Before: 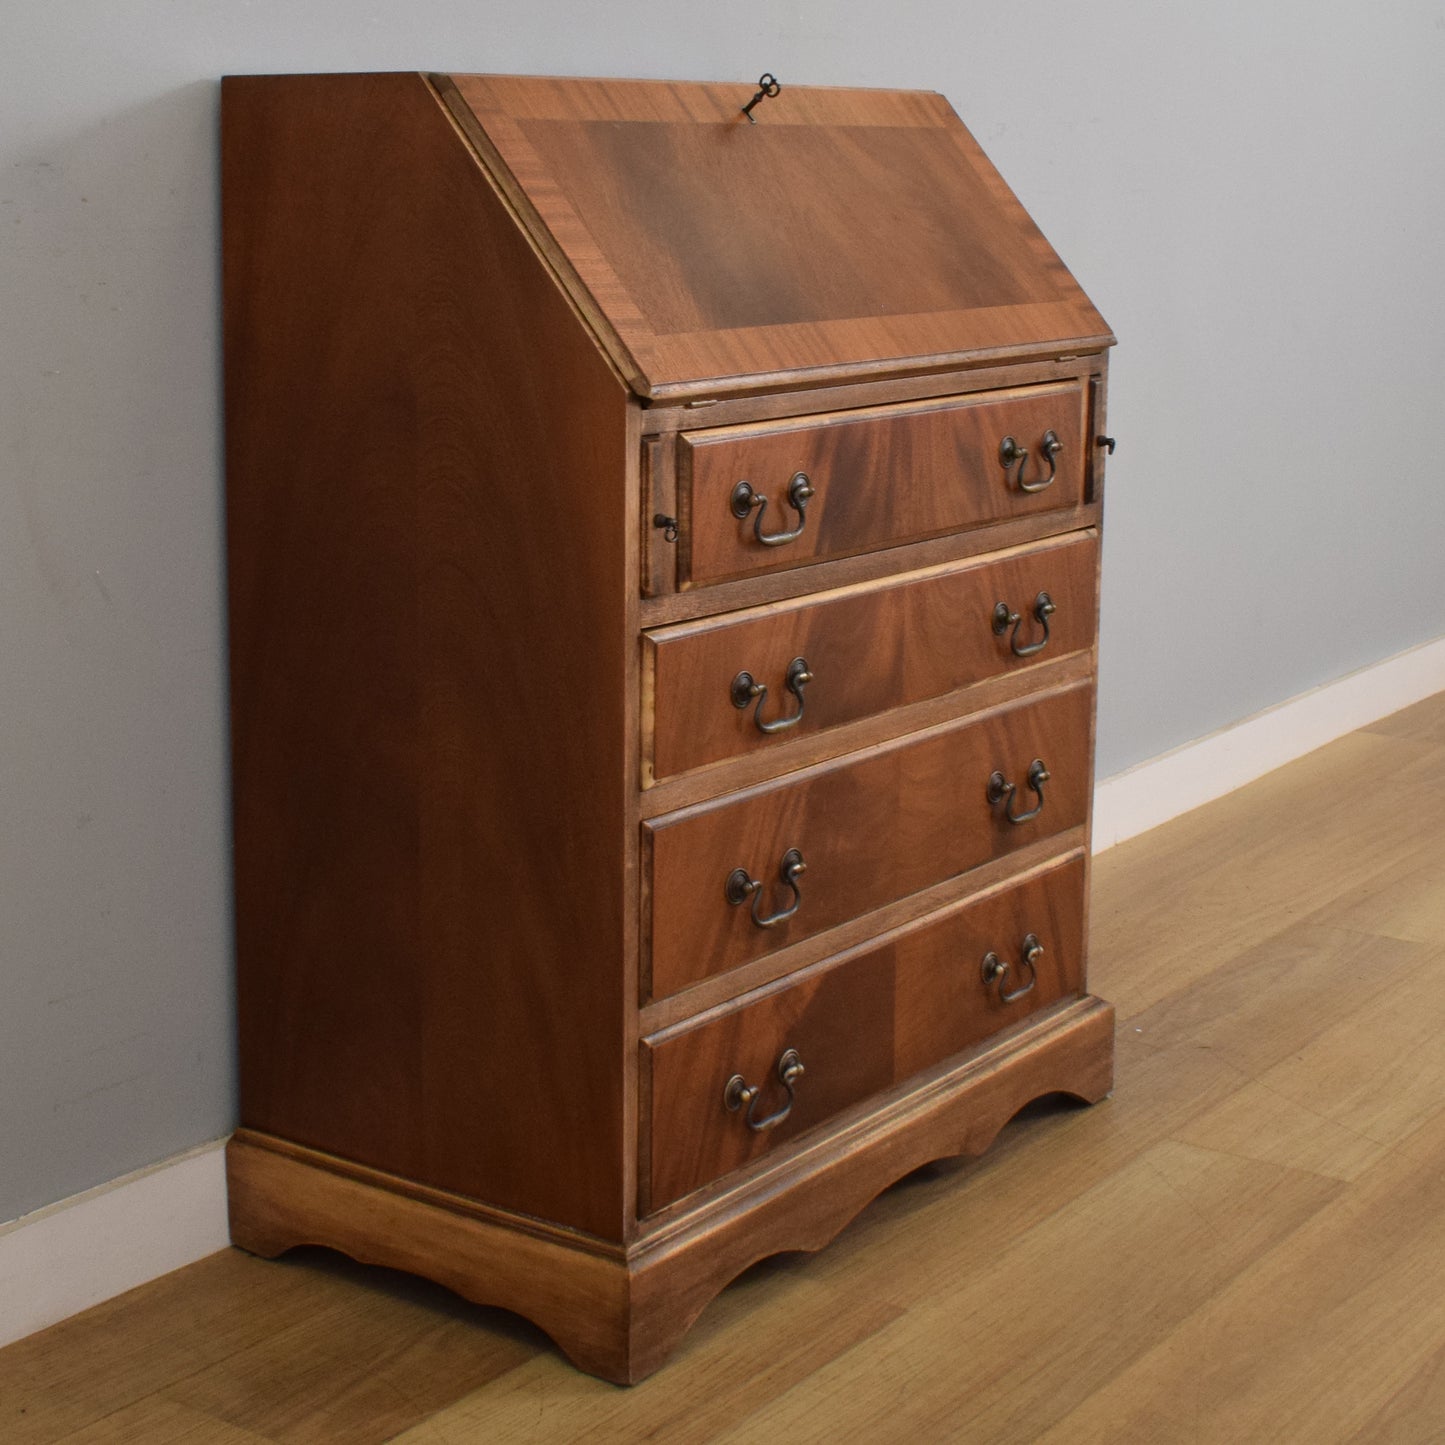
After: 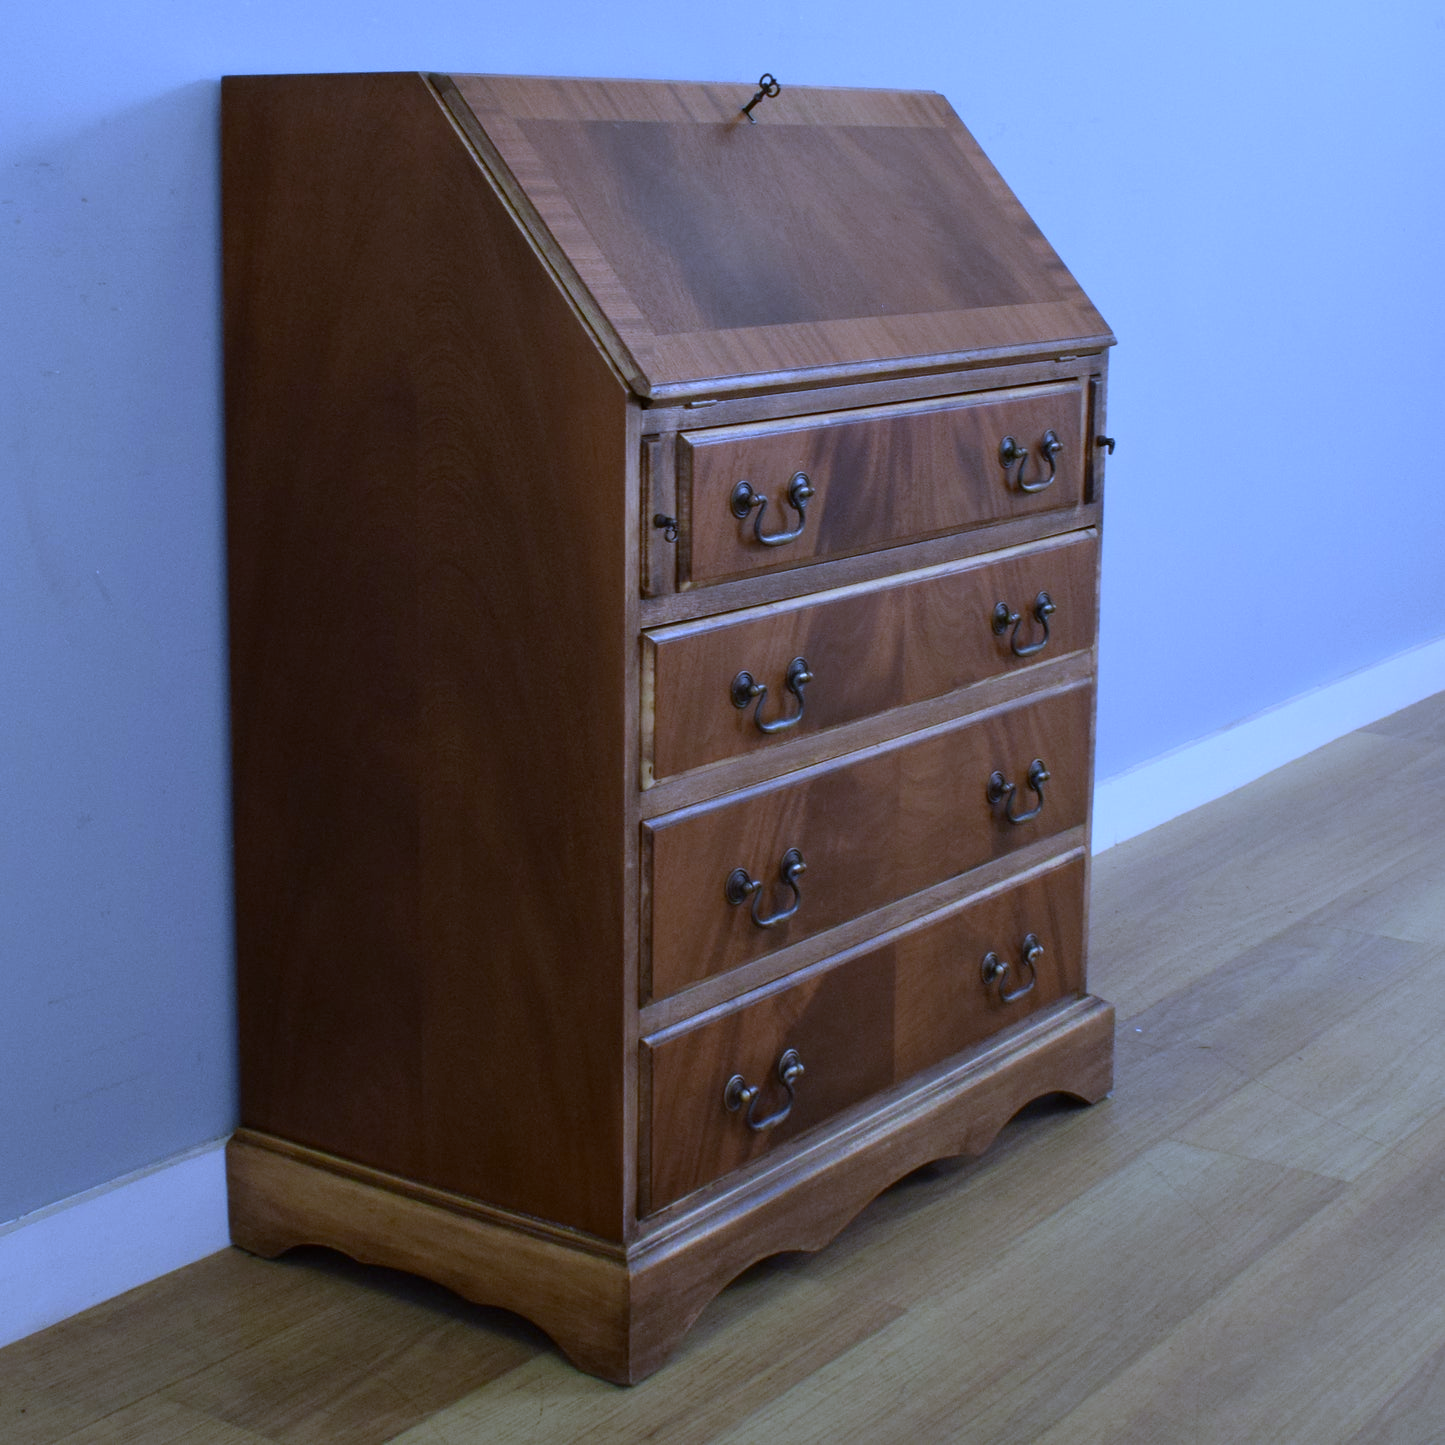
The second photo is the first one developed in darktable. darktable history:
white balance: red 0.766, blue 1.537
exposure: black level correction 0.001, compensate highlight preservation false
